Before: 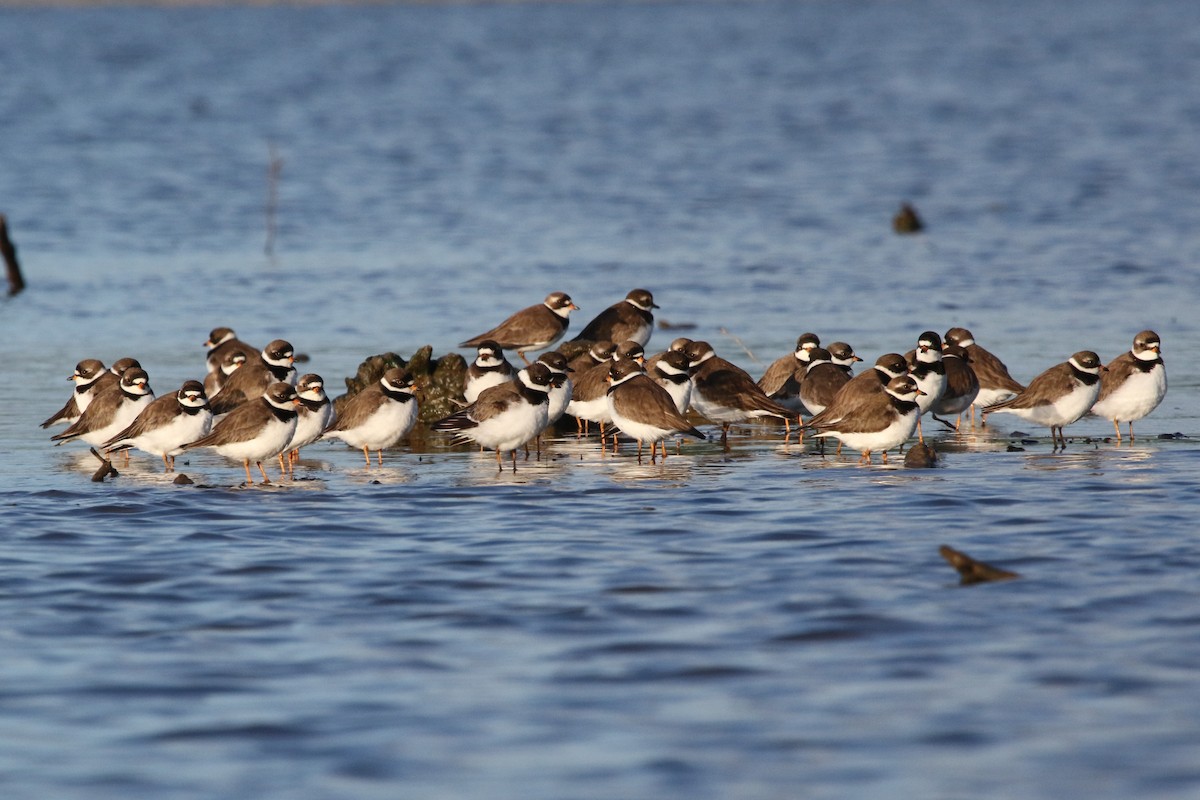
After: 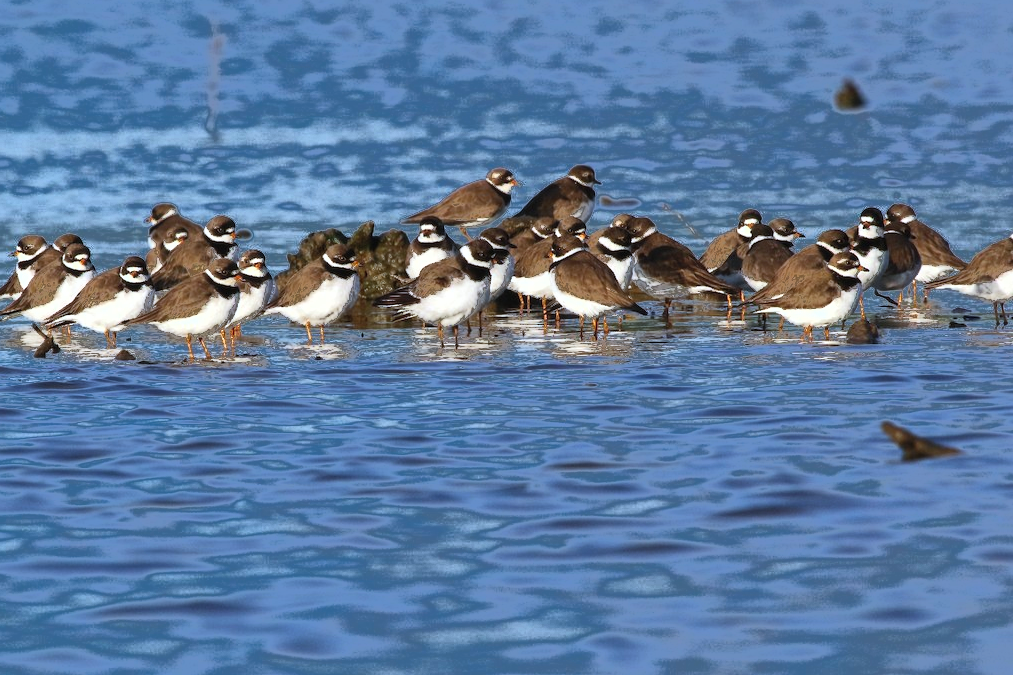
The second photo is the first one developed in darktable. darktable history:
contrast brightness saturation: brightness 0.09, saturation 0.19
fill light: exposure -0.73 EV, center 0.69, width 2.2
tone equalizer: -8 EV -0.417 EV, -7 EV -0.389 EV, -6 EV -0.333 EV, -5 EV -0.222 EV, -3 EV 0.222 EV, -2 EV 0.333 EV, -1 EV 0.389 EV, +0 EV 0.417 EV, edges refinement/feathering 500, mask exposure compensation -1.57 EV, preserve details no
white balance: red 0.924, blue 1.095
crop and rotate: left 4.842%, top 15.51%, right 10.668%
